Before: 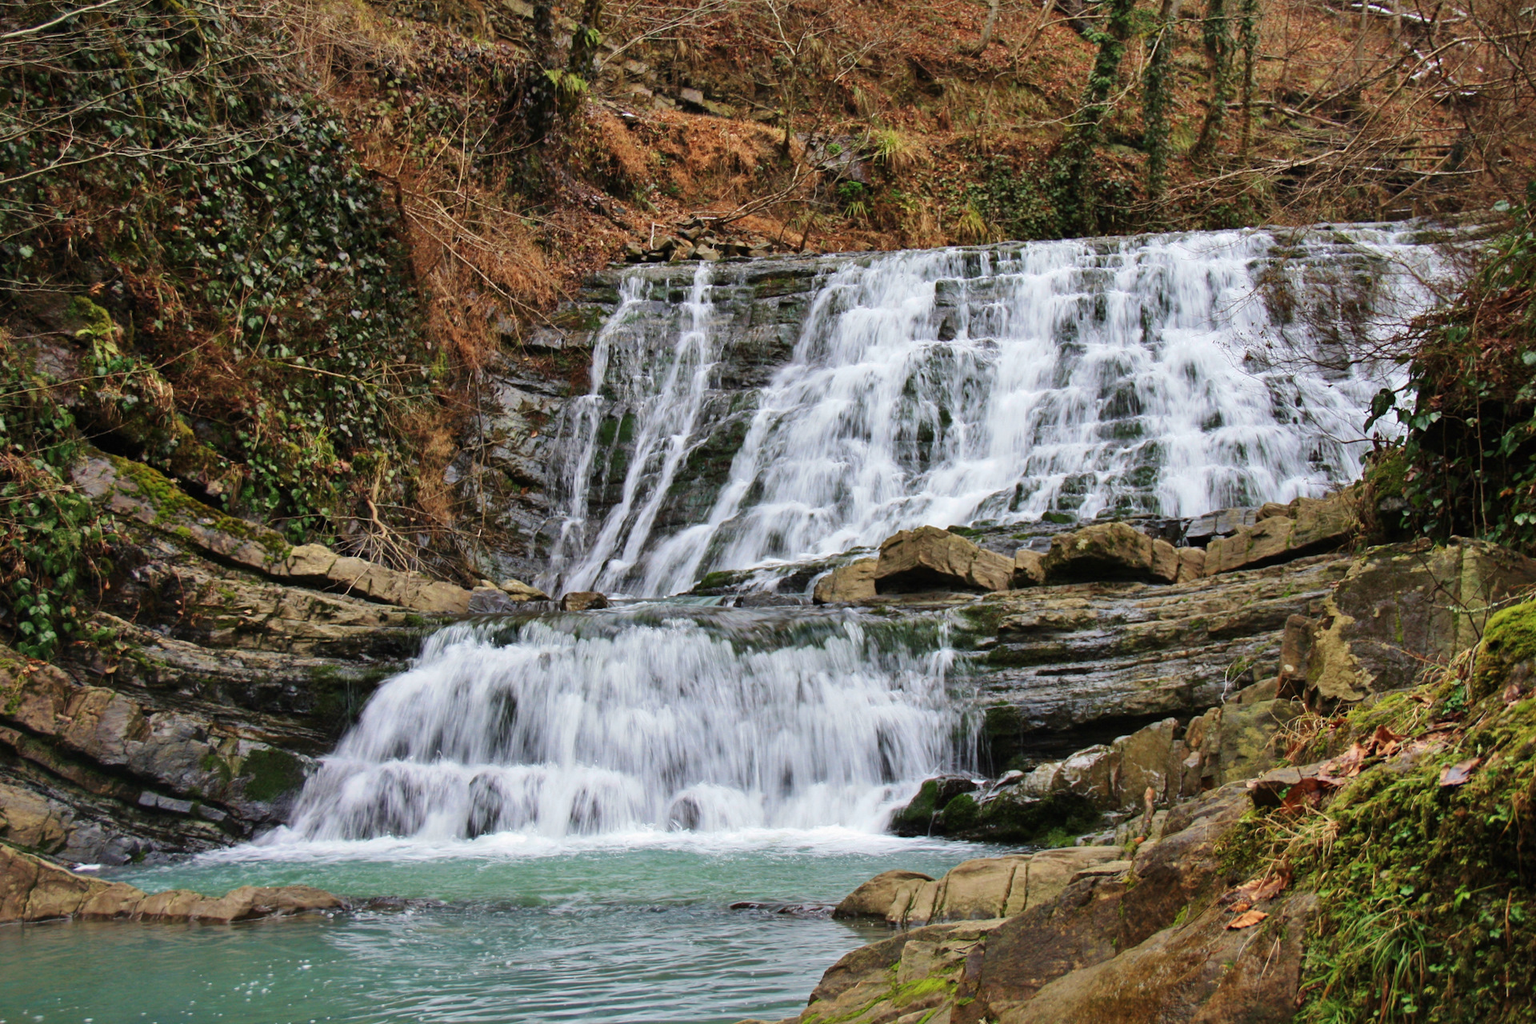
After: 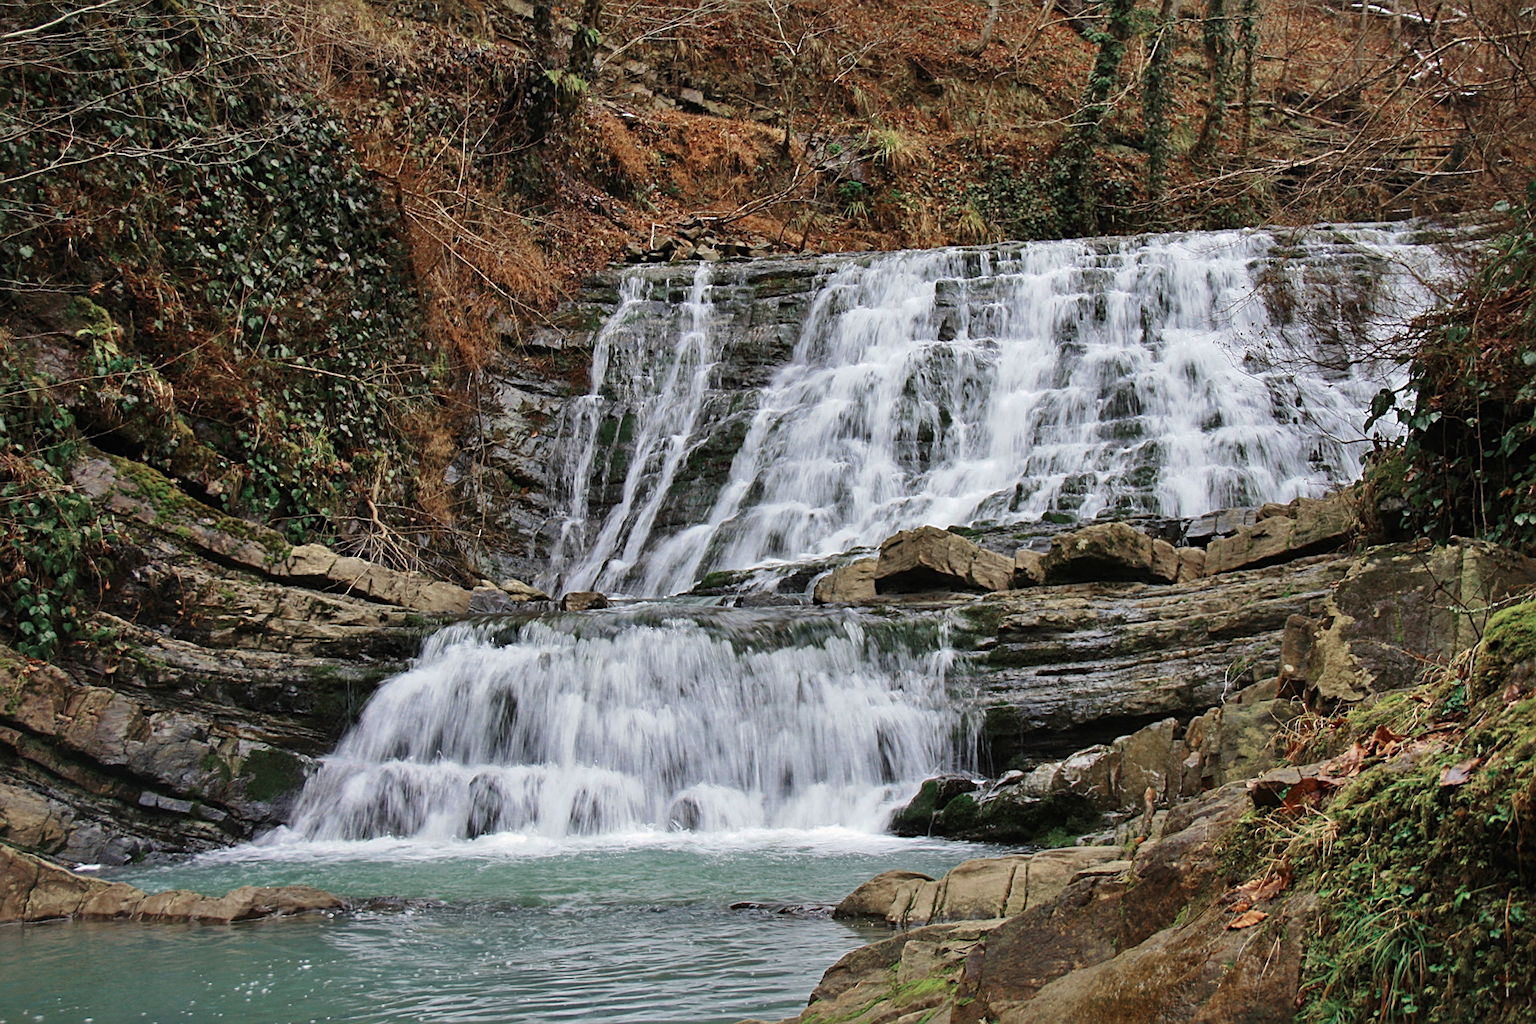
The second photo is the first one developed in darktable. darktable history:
color zones: curves: ch0 [(0, 0.5) (0.125, 0.4) (0.25, 0.5) (0.375, 0.4) (0.5, 0.4) (0.625, 0.35) (0.75, 0.35) (0.875, 0.5)]; ch1 [(0, 0.35) (0.125, 0.45) (0.25, 0.35) (0.375, 0.35) (0.5, 0.35) (0.625, 0.35) (0.75, 0.45) (0.875, 0.35)]; ch2 [(0, 0.6) (0.125, 0.5) (0.25, 0.5) (0.375, 0.6) (0.5, 0.6) (0.625, 0.5) (0.75, 0.5) (0.875, 0.5)]
sharpen: on, module defaults
